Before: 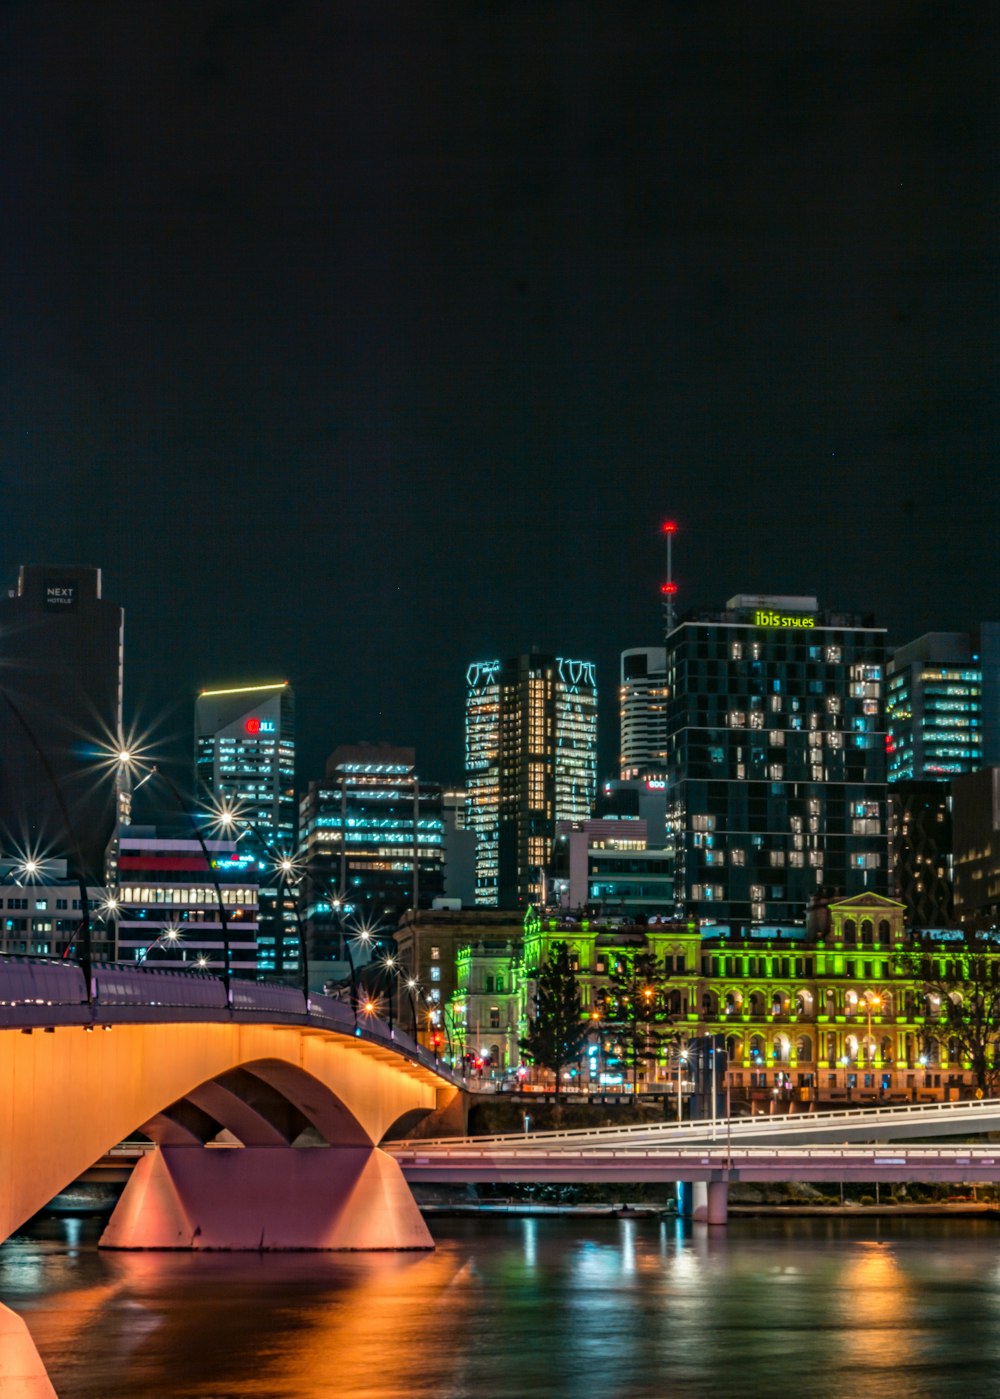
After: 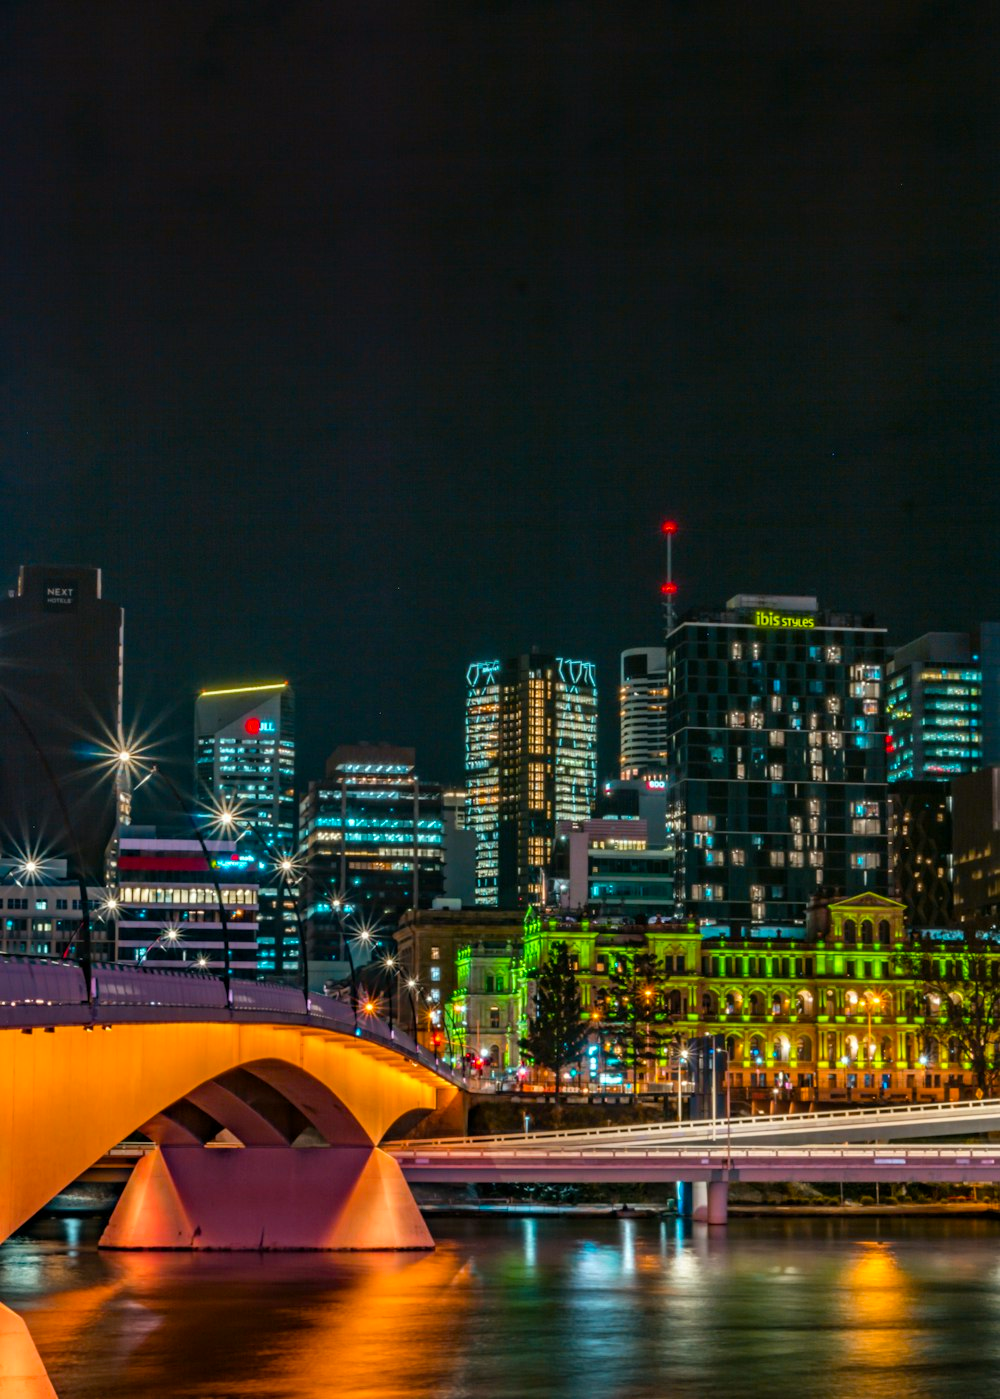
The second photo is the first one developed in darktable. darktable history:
color balance rgb: power › luminance 0.967%, power › chroma 0.38%, power › hue 34.04°, perceptual saturation grading › global saturation 29.947%
